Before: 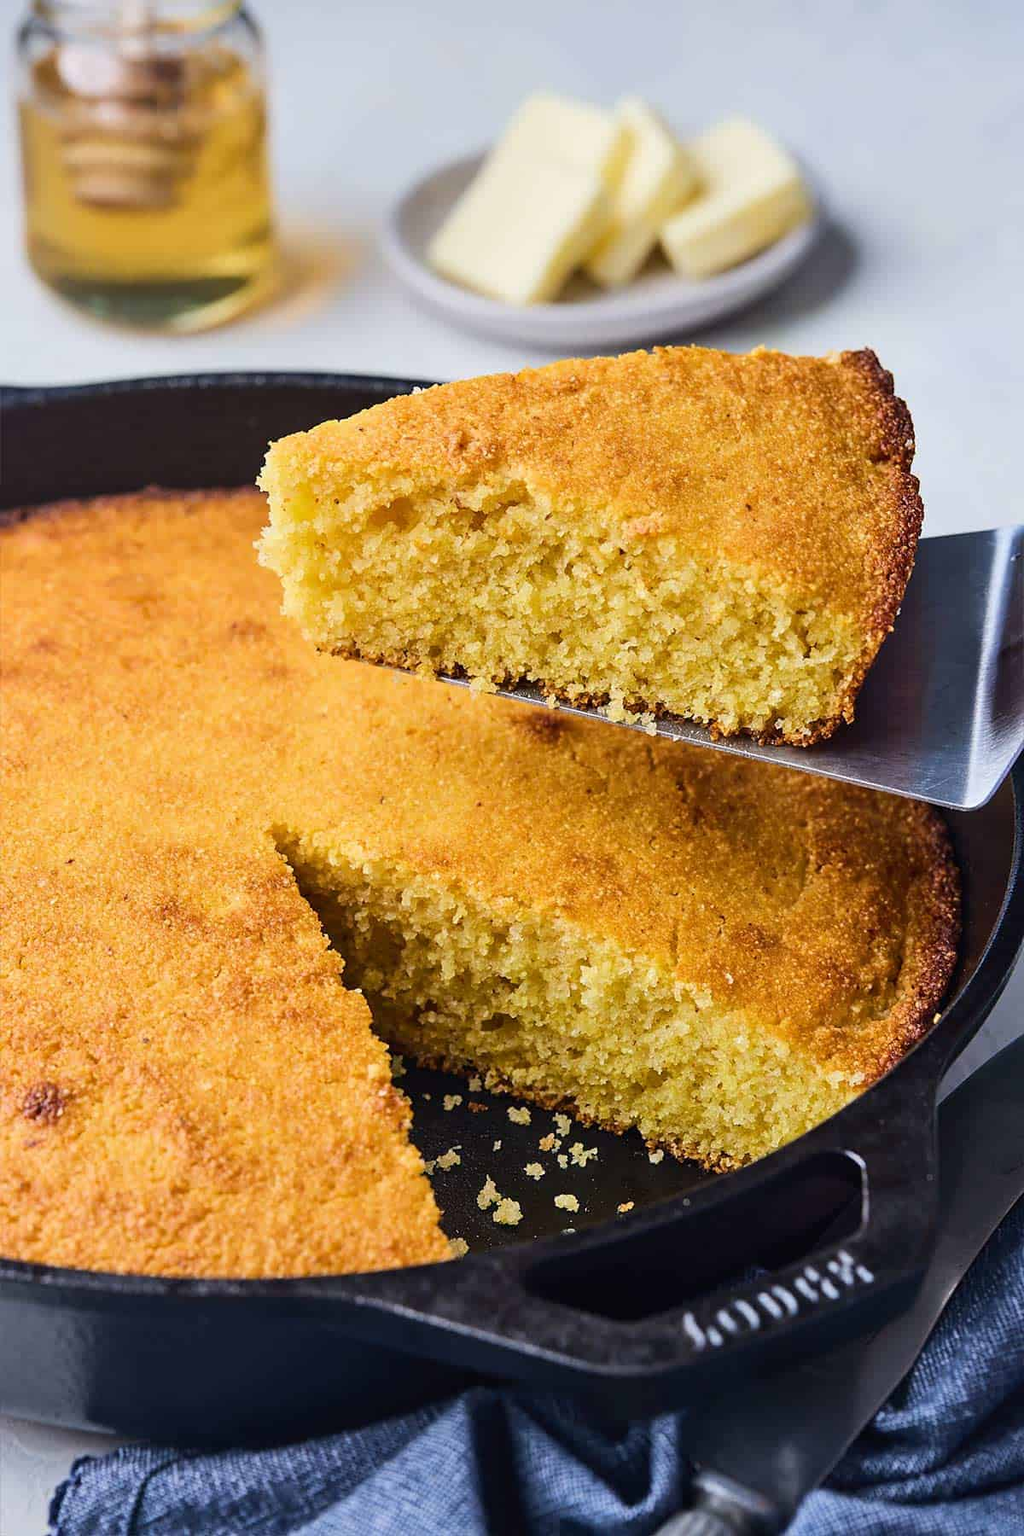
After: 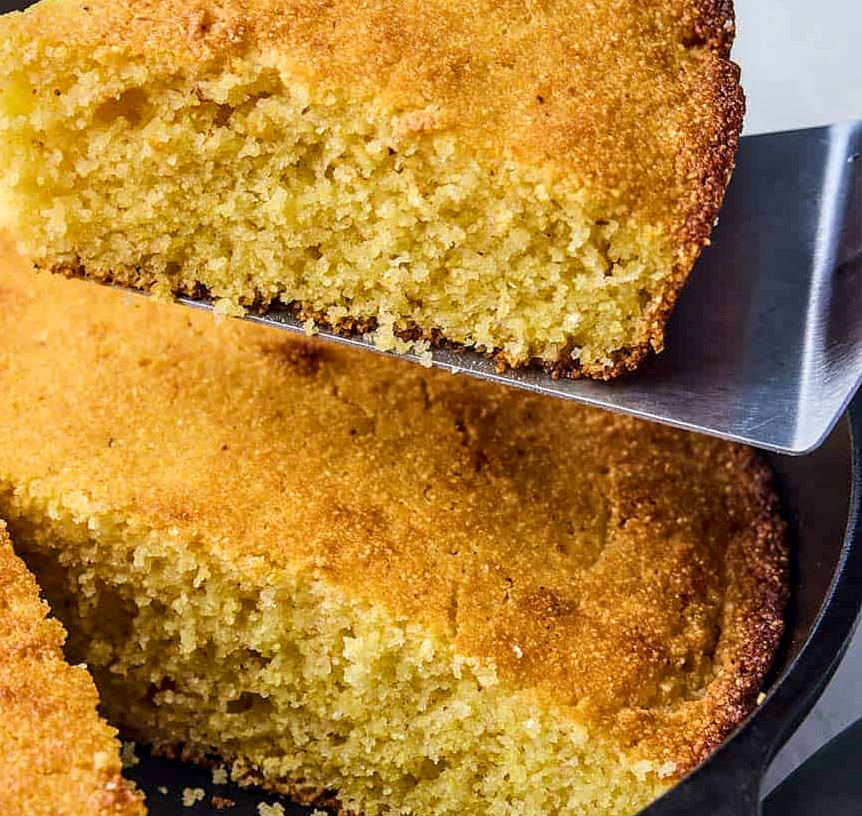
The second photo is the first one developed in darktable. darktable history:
local contrast: detail 130%
crop and rotate: left 28.085%, top 27.54%, bottom 27.118%
